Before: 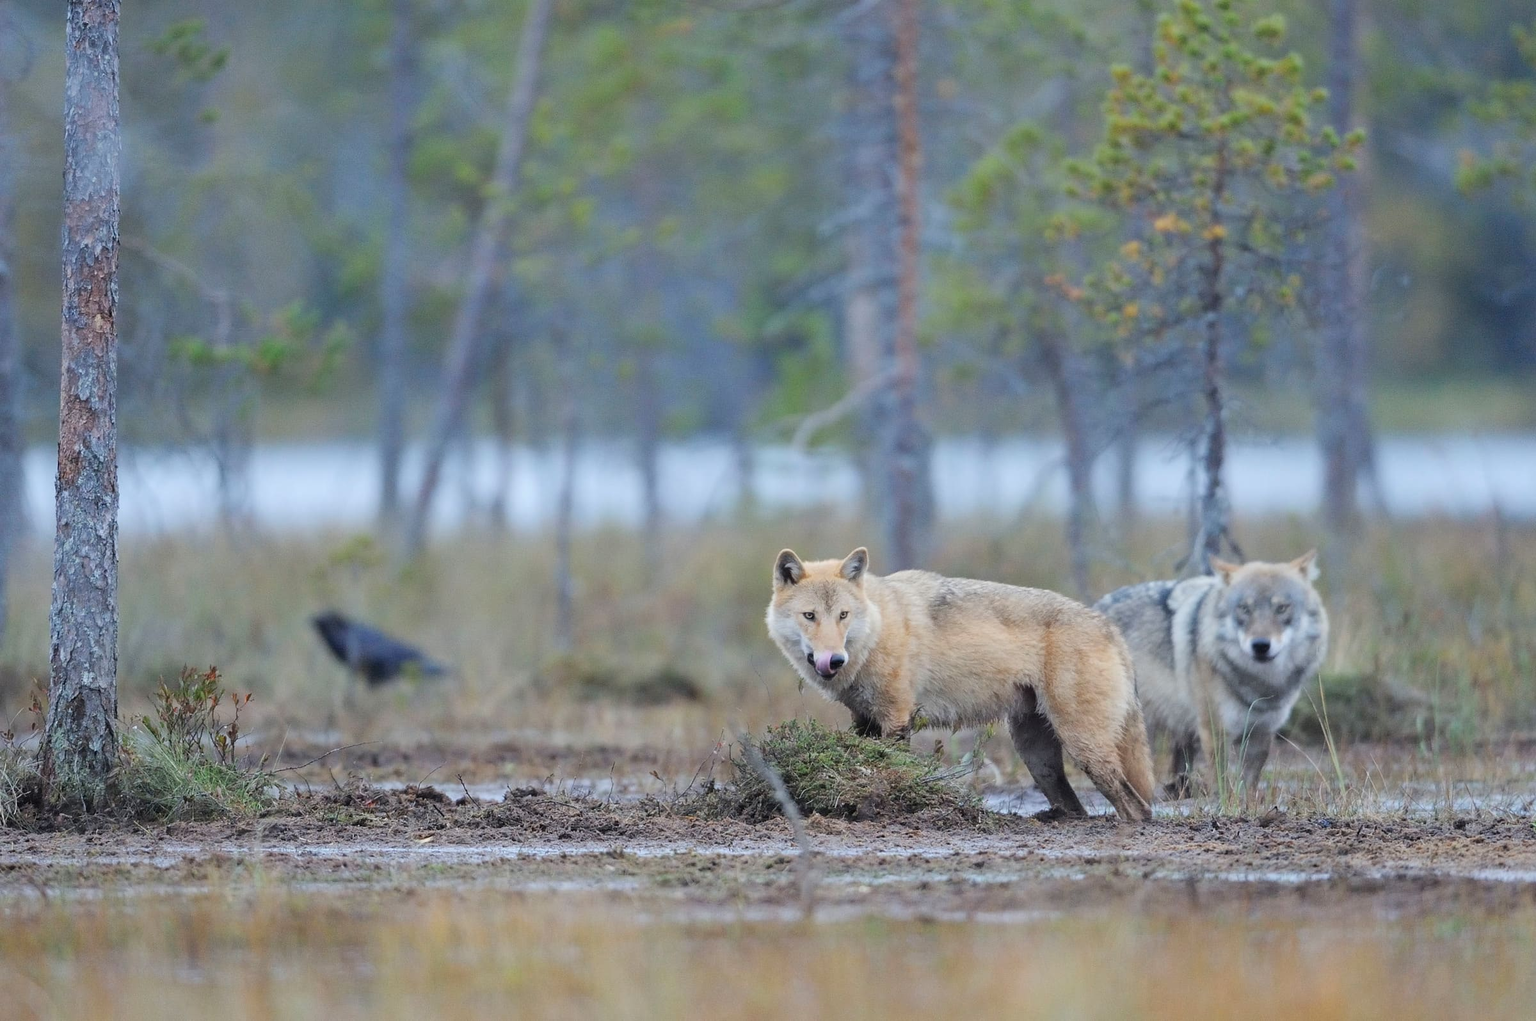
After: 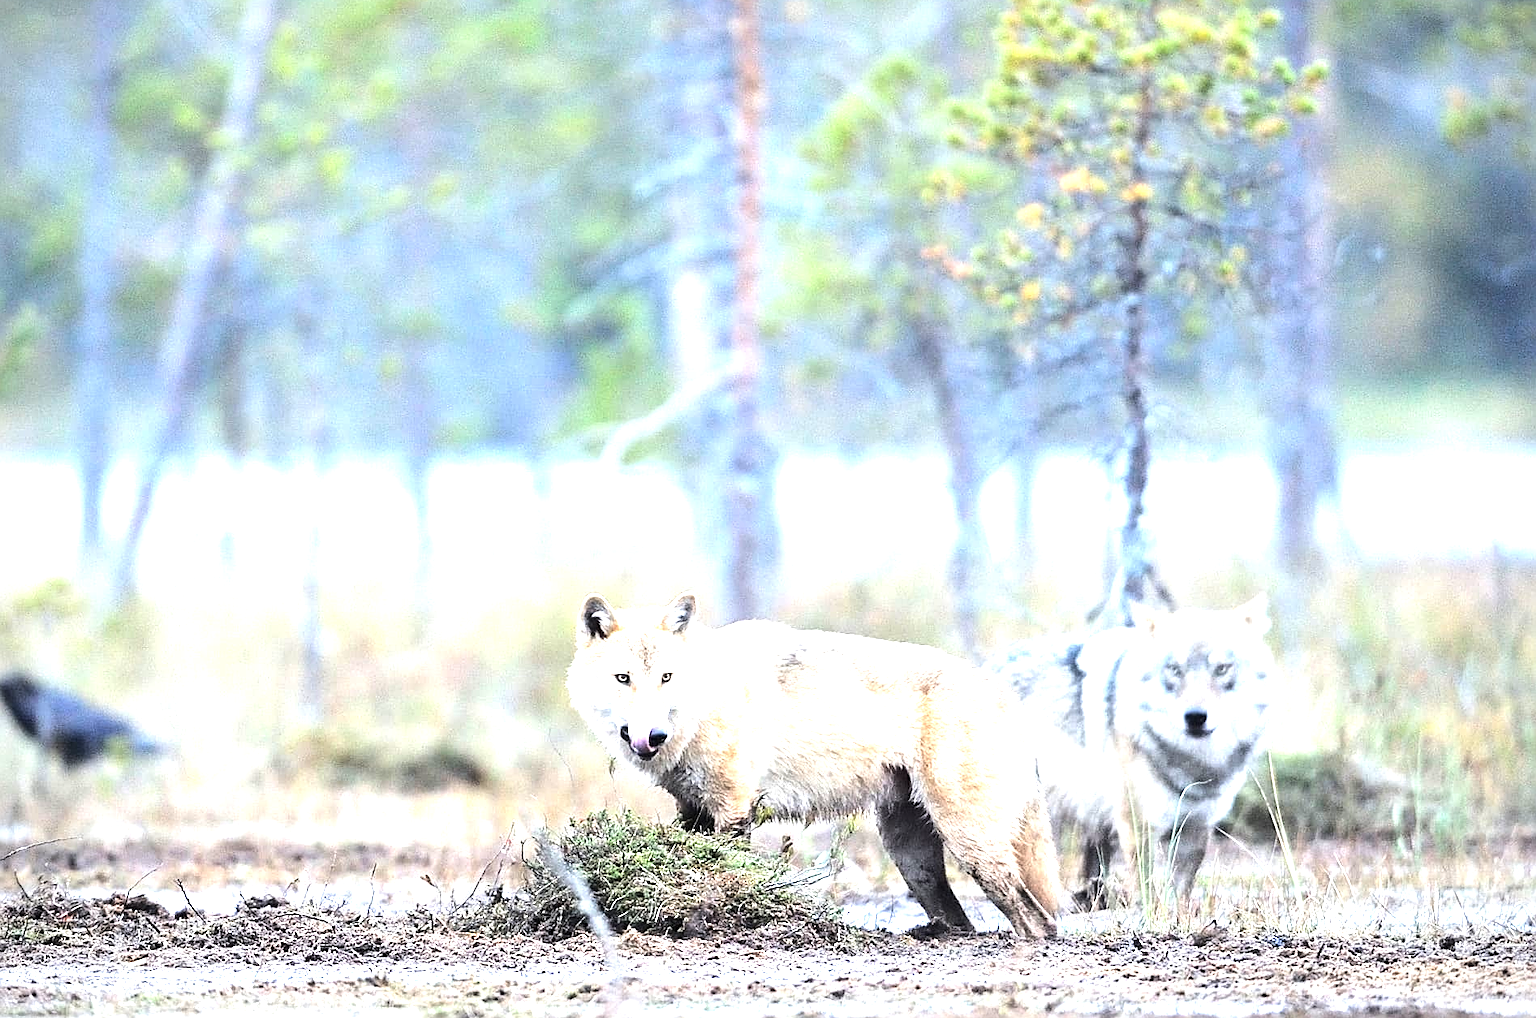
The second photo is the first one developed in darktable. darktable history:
vignetting: fall-off start 91.19%
crop and rotate: left 20.74%, top 7.912%, right 0.375%, bottom 13.378%
tone equalizer: -8 EV -1.08 EV, -7 EV -1.01 EV, -6 EV -0.867 EV, -5 EV -0.578 EV, -3 EV 0.578 EV, -2 EV 0.867 EV, -1 EV 1.01 EV, +0 EV 1.08 EV, edges refinement/feathering 500, mask exposure compensation -1.57 EV, preserve details no
sharpen: on, module defaults
exposure: exposure 1 EV, compensate highlight preservation false
